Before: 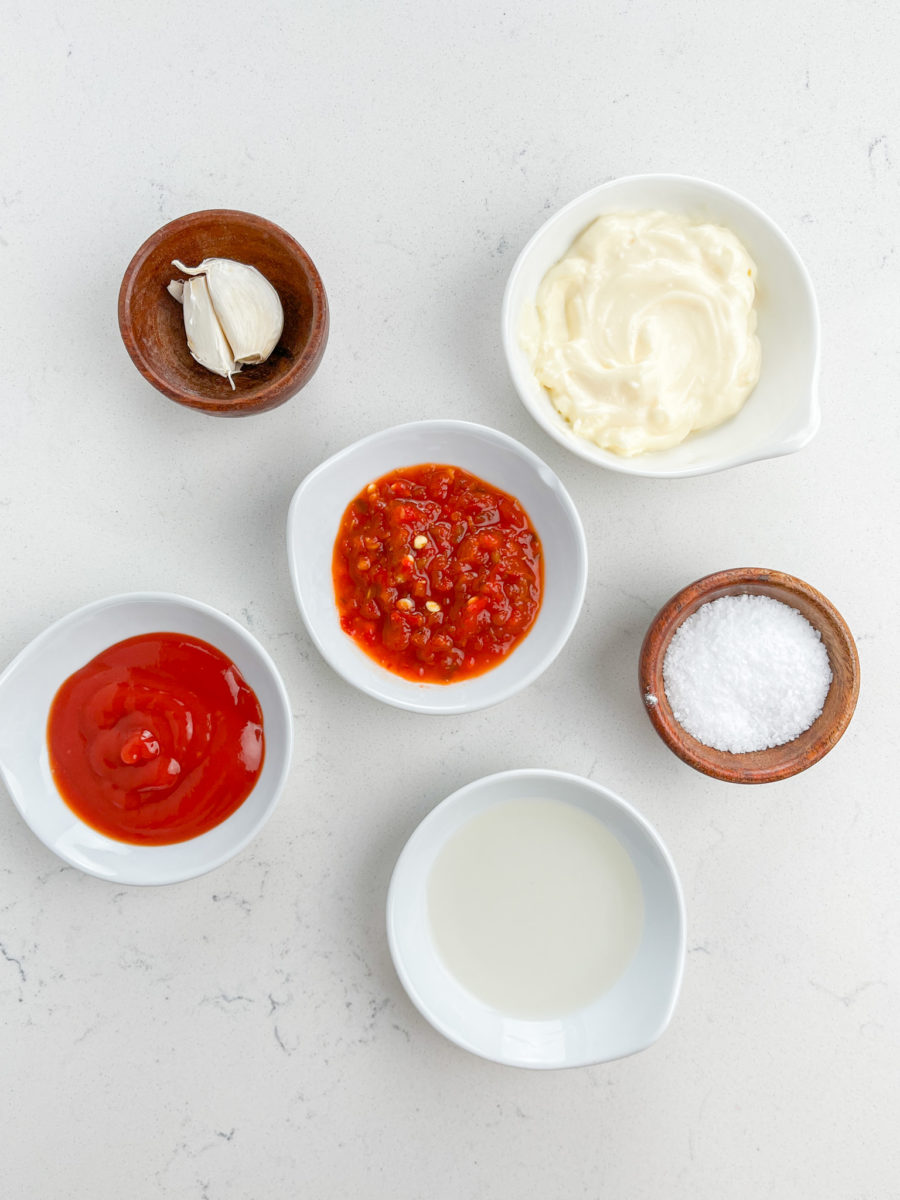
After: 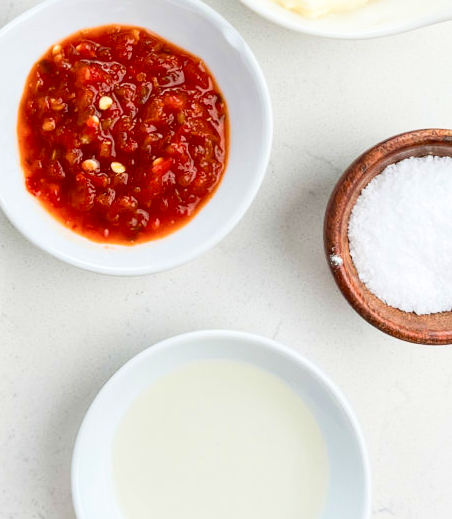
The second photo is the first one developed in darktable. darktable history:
velvia: strength 27%
crop: left 35.03%, top 36.625%, right 14.663%, bottom 20.057%
contrast brightness saturation: contrast 0.28
